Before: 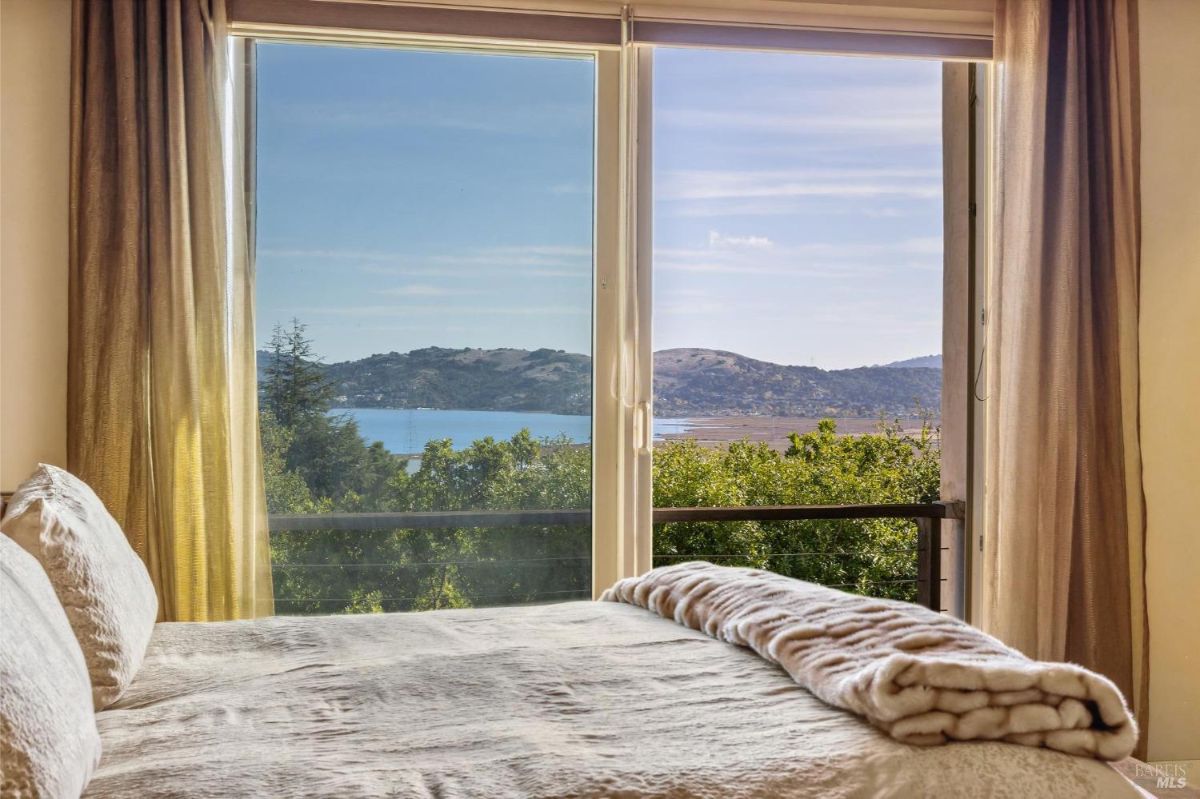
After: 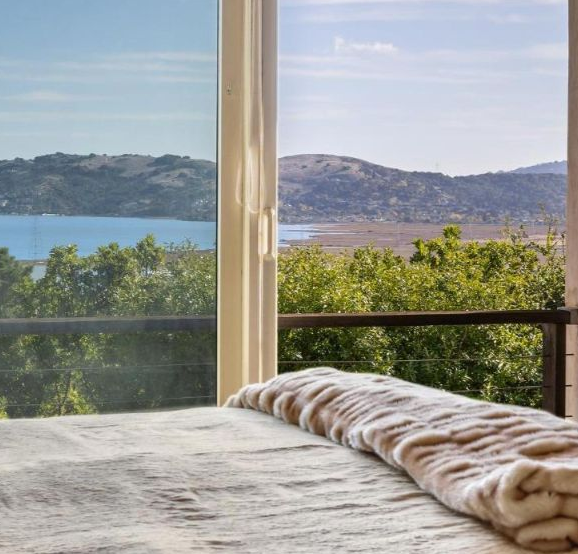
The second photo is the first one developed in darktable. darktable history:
crop: left 31.308%, top 24.365%, right 20.446%, bottom 6.257%
